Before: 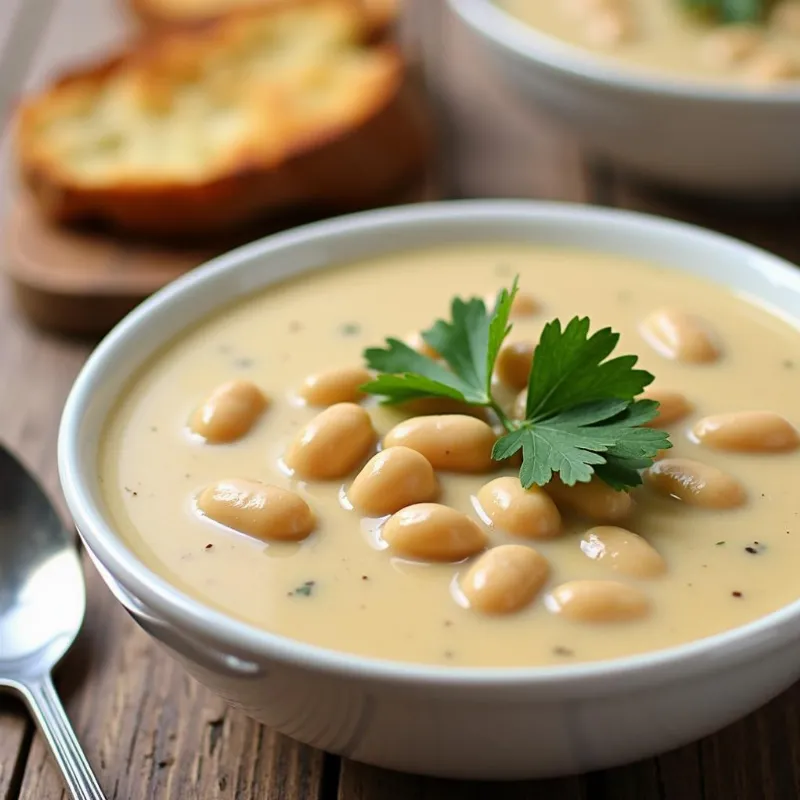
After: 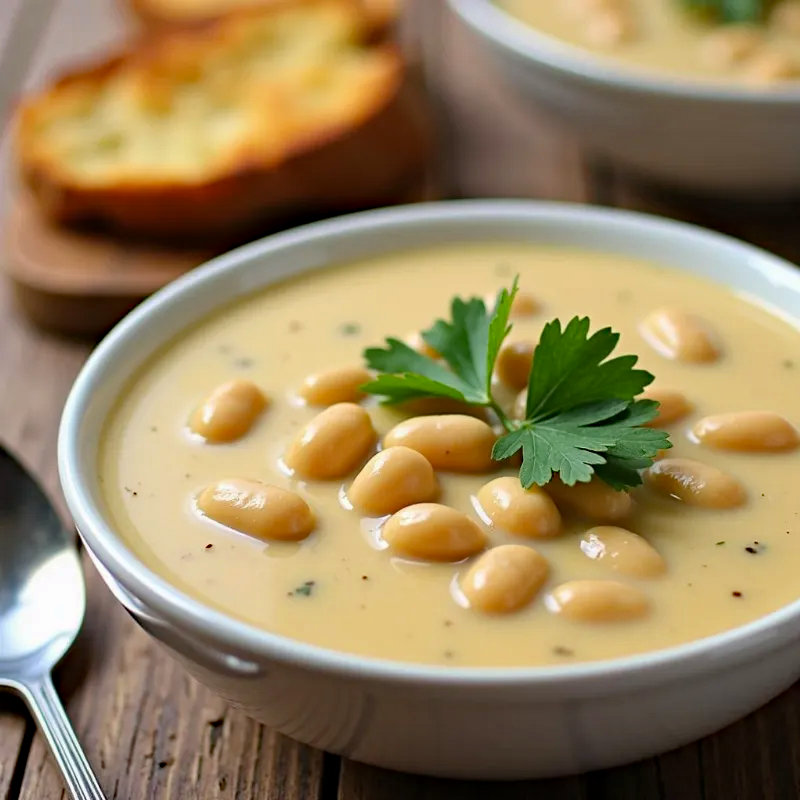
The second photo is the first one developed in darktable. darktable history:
haze removal: strength 0.282, distance 0.256, adaptive false
